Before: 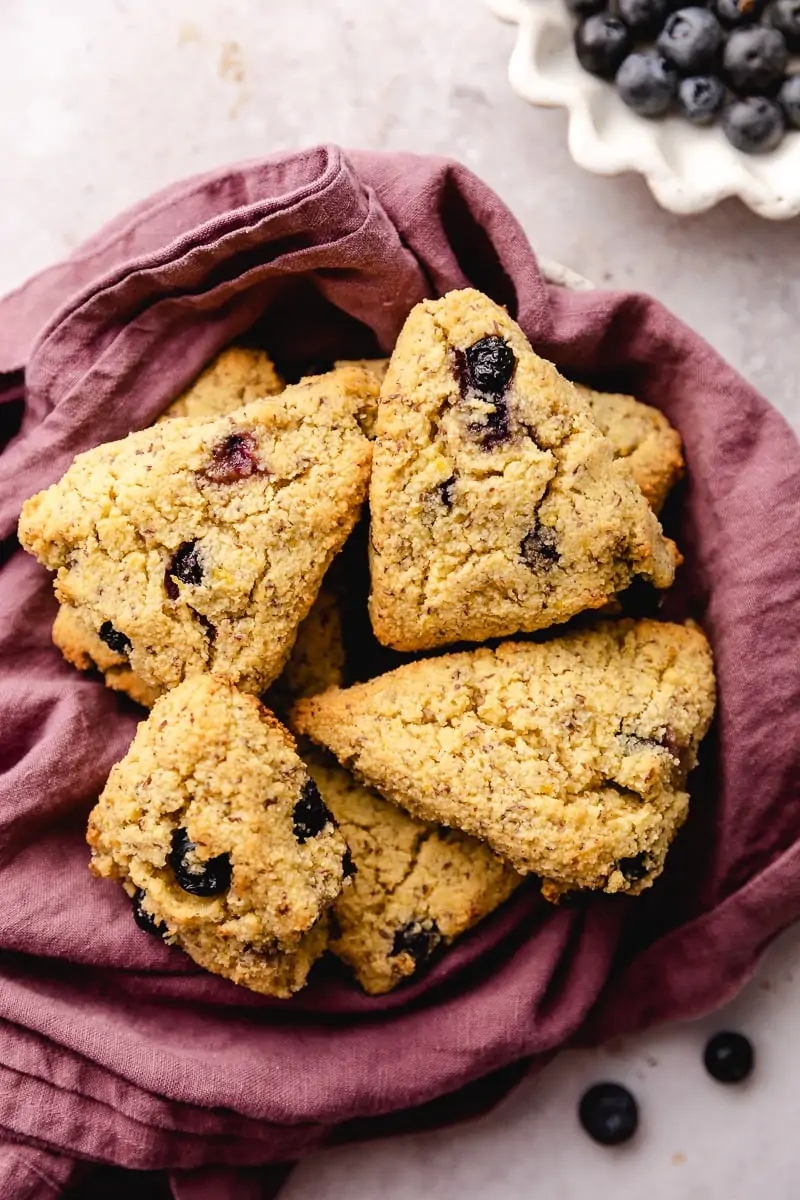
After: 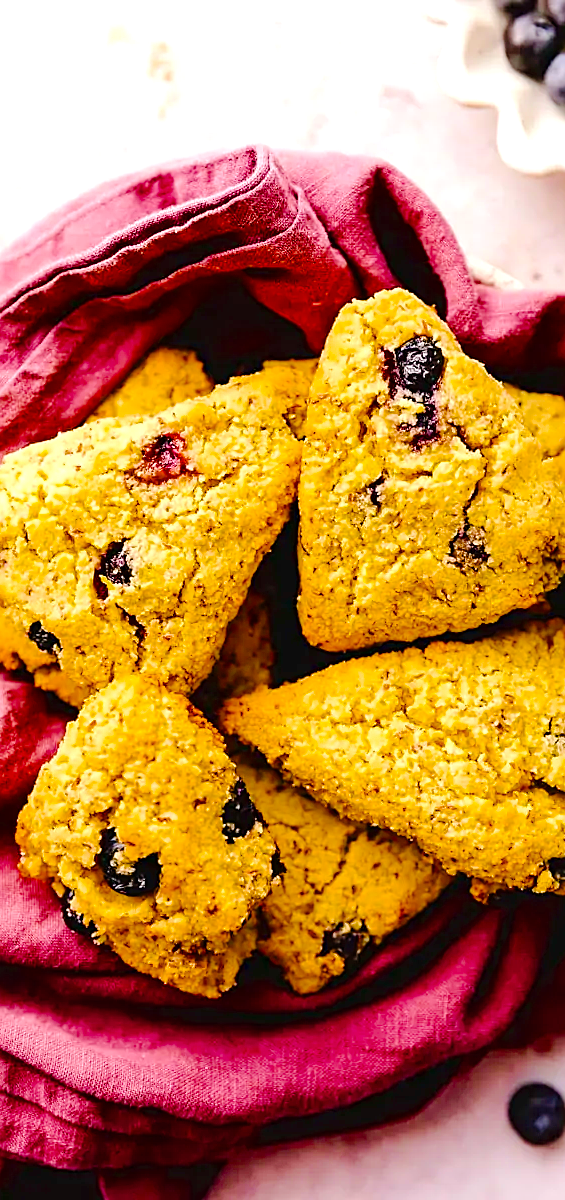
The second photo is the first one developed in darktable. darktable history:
color balance rgb: linear chroma grading › global chroma 15.58%, perceptual saturation grading › global saturation 31.155%, perceptual brilliance grading › mid-tones 9.803%, perceptual brilliance grading › shadows 14.905%, global vibrance -8.093%, contrast -12.64%, saturation formula JzAzBz (2021)
crop and rotate: left 8.927%, right 20.386%
velvia: on, module defaults
tone curve: curves: ch0 [(0.003, 0) (0.066, 0.017) (0.163, 0.09) (0.264, 0.238) (0.395, 0.421) (0.517, 0.575) (0.633, 0.687) (0.791, 0.814) (1, 1)]; ch1 [(0, 0) (0.149, 0.17) (0.327, 0.339) (0.39, 0.403) (0.456, 0.463) (0.501, 0.502) (0.512, 0.507) (0.53, 0.533) (0.575, 0.592) (0.671, 0.655) (0.729, 0.679) (1, 1)]; ch2 [(0, 0) (0.337, 0.382) (0.464, 0.47) (0.501, 0.502) (0.527, 0.532) (0.563, 0.555) (0.615, 0.61) (0.663, 0.68) (1, 1)], preserve colors none
exposure: black level correction 0, exposure 0.895 EV, compensate highlight preservation false
sharpen: on, module defaults
